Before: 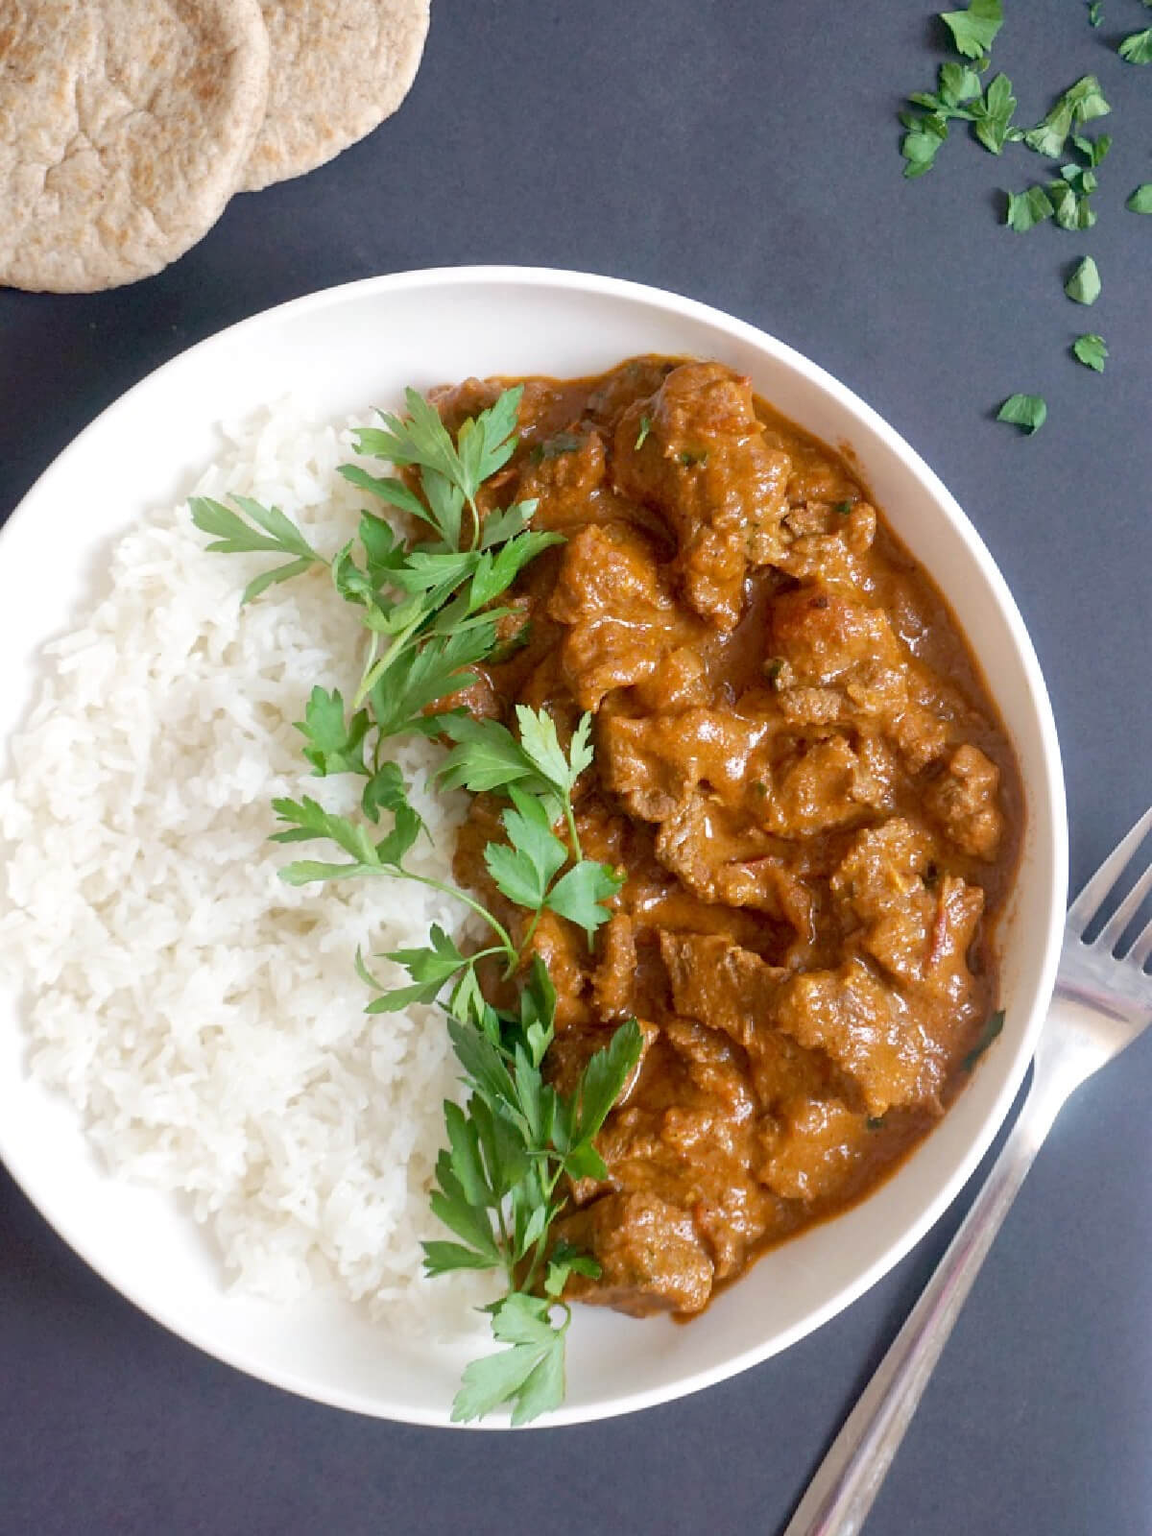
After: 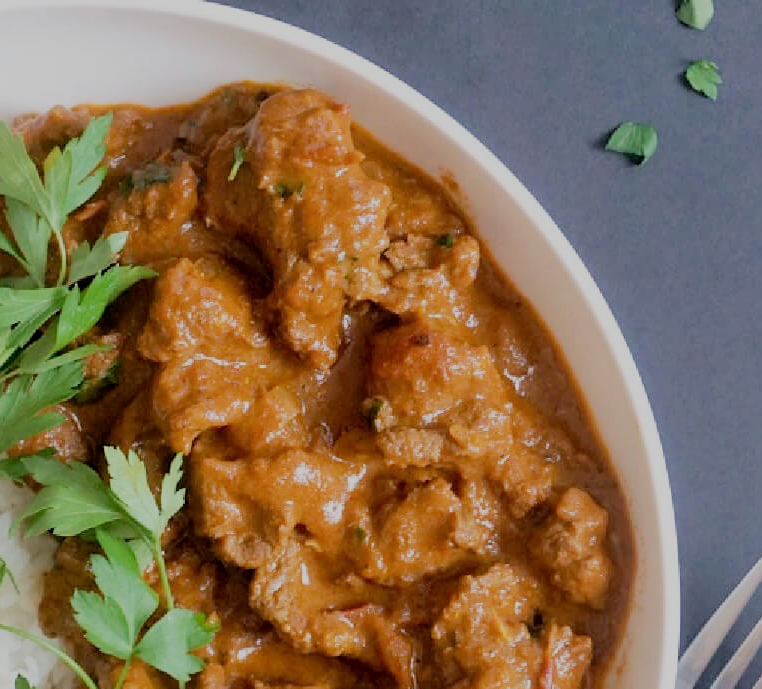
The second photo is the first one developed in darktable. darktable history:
filmic rgb: black relative exposure -6.1 EV, white relative exposure 6.96 EV, threshold 2.99 EV, hardness 2.24, enable highlight reconstruction true
color calibration: illuminant same as pipeline (D50), adaptation XYZ, x 0.347, y 0.358, temperature 5002.99 K
crop: left 36.098%, top 18.053%, right 0.348%, bottom 38.836%
